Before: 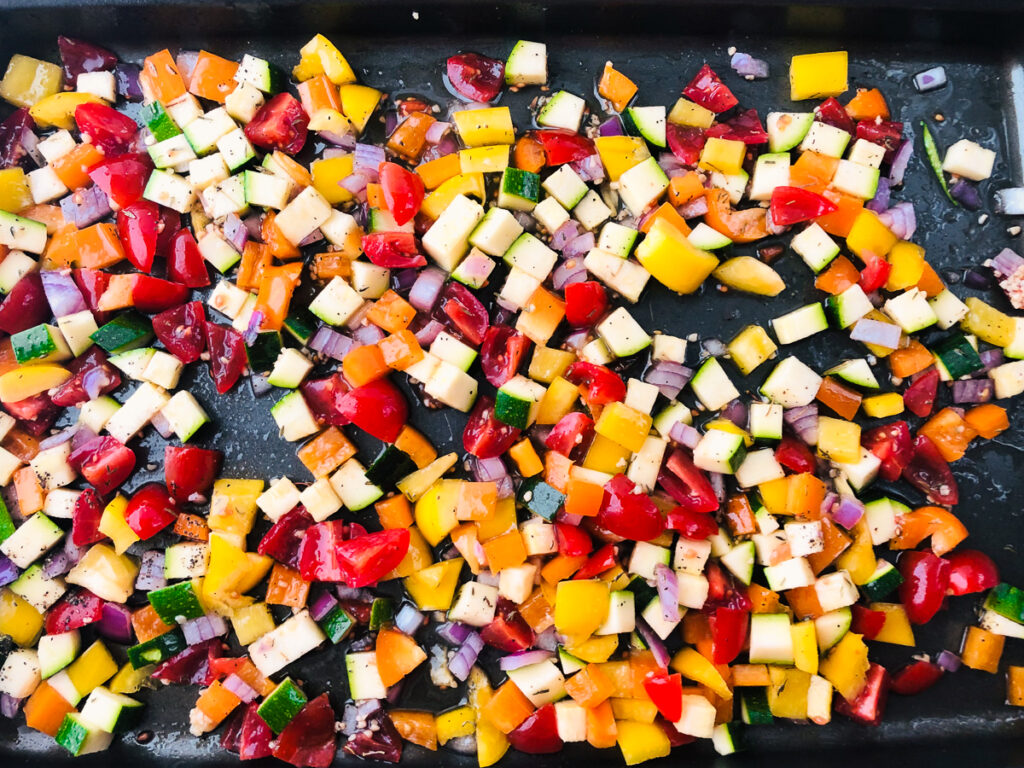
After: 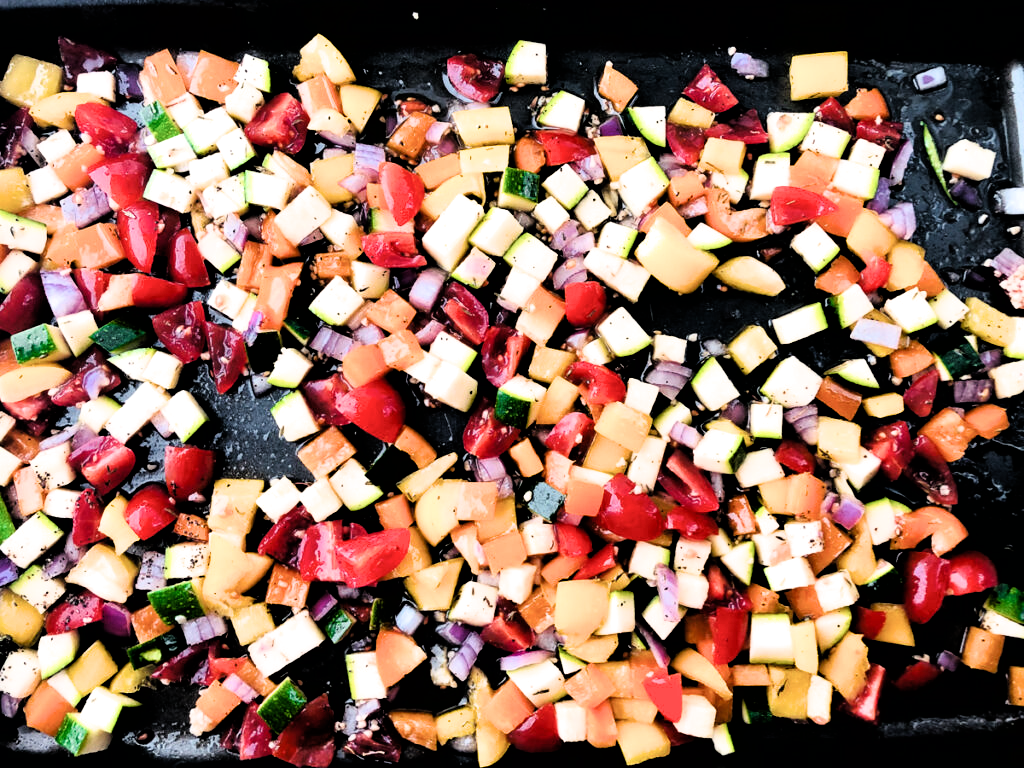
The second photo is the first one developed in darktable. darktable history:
filmic rgb: black relative exposure -3.48 EV, white relative exposure 2.27 EV, hardness 3.4
exposure: black level correction 0, compensate highlight preservation false
